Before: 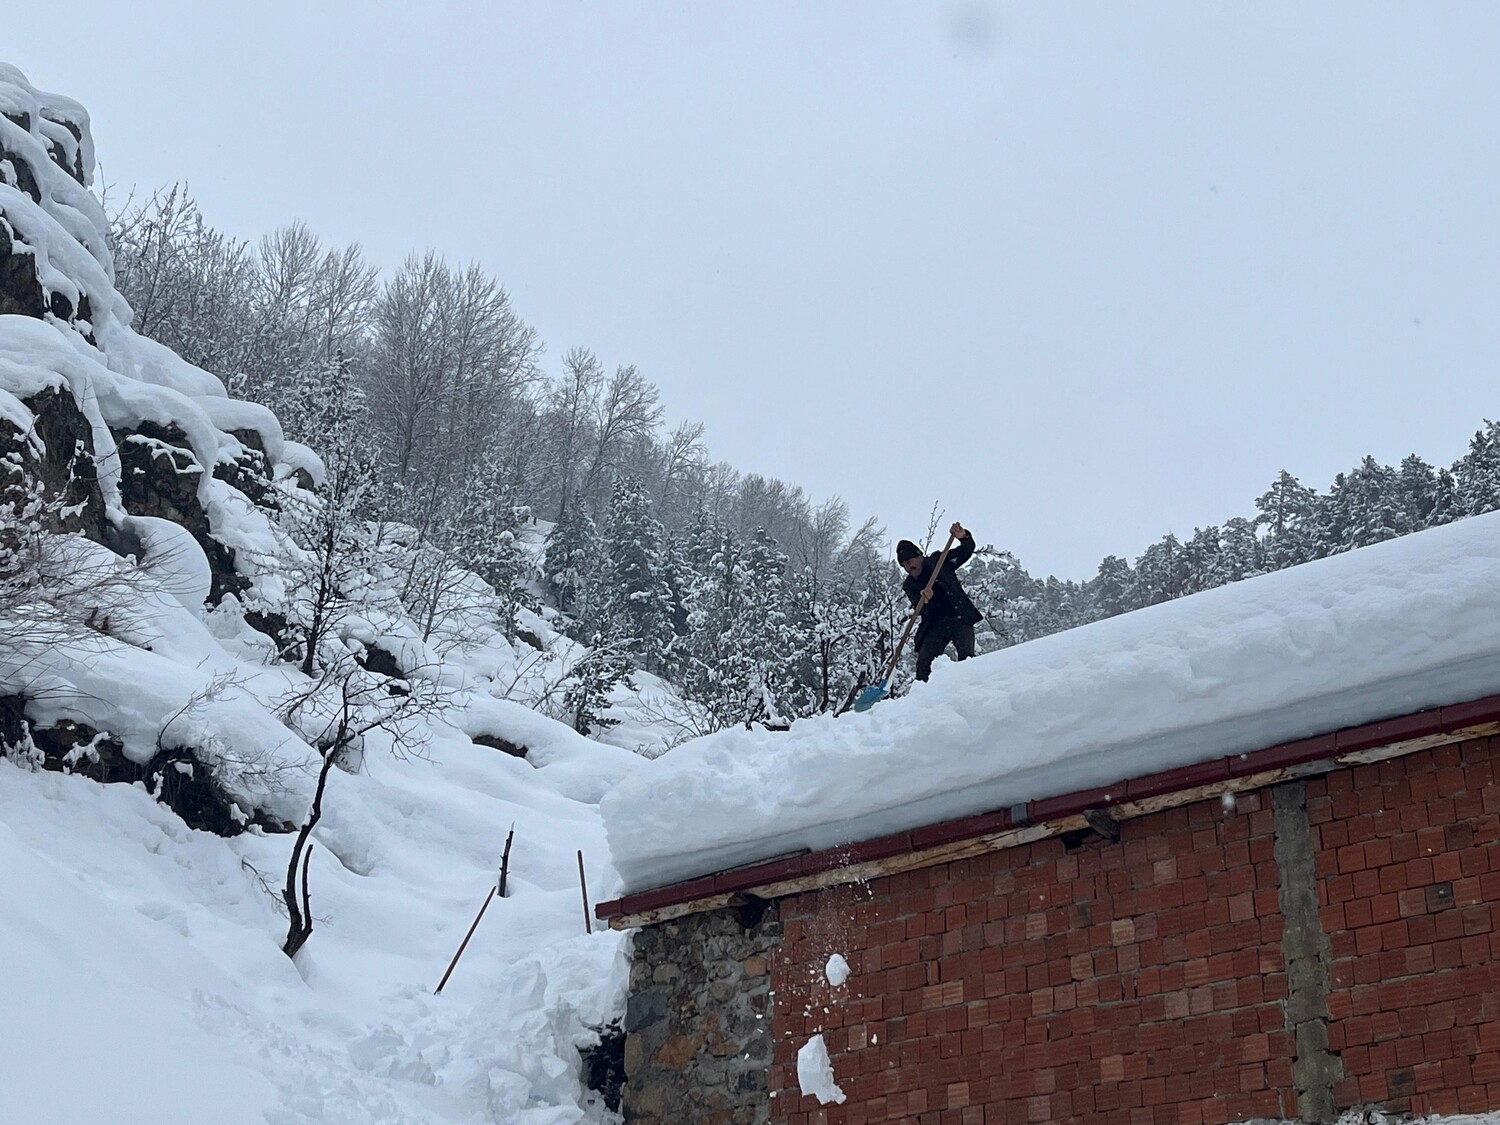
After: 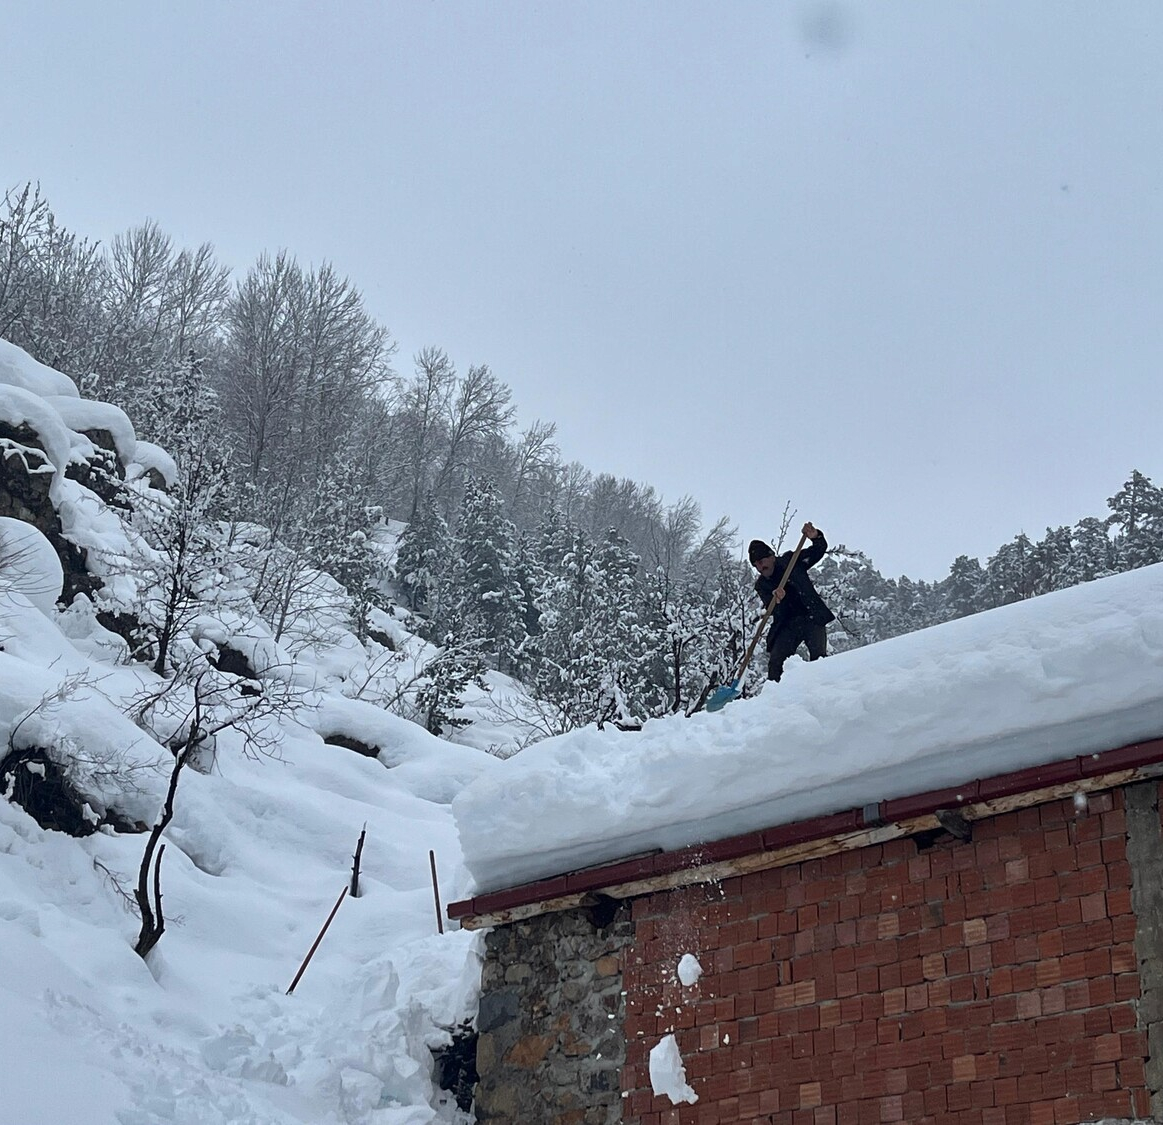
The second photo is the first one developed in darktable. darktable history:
crop: left 9.869%, right 12.57%
shadows and highlights: shadows 25.41, highlights -47.94, soften with gaussian
